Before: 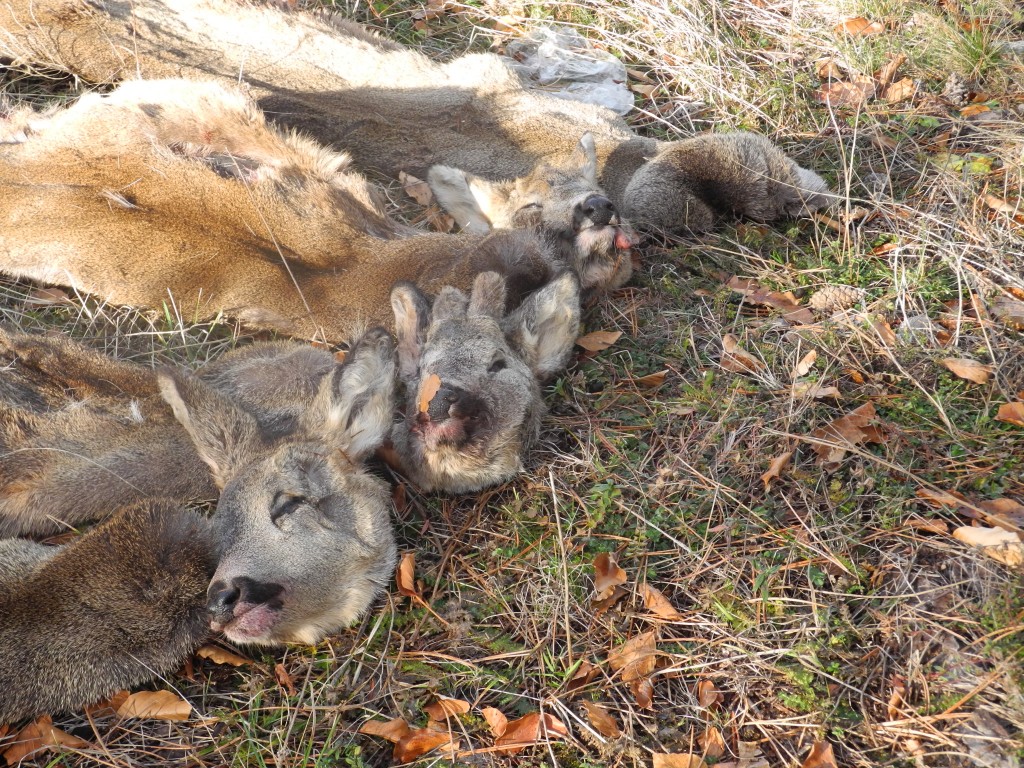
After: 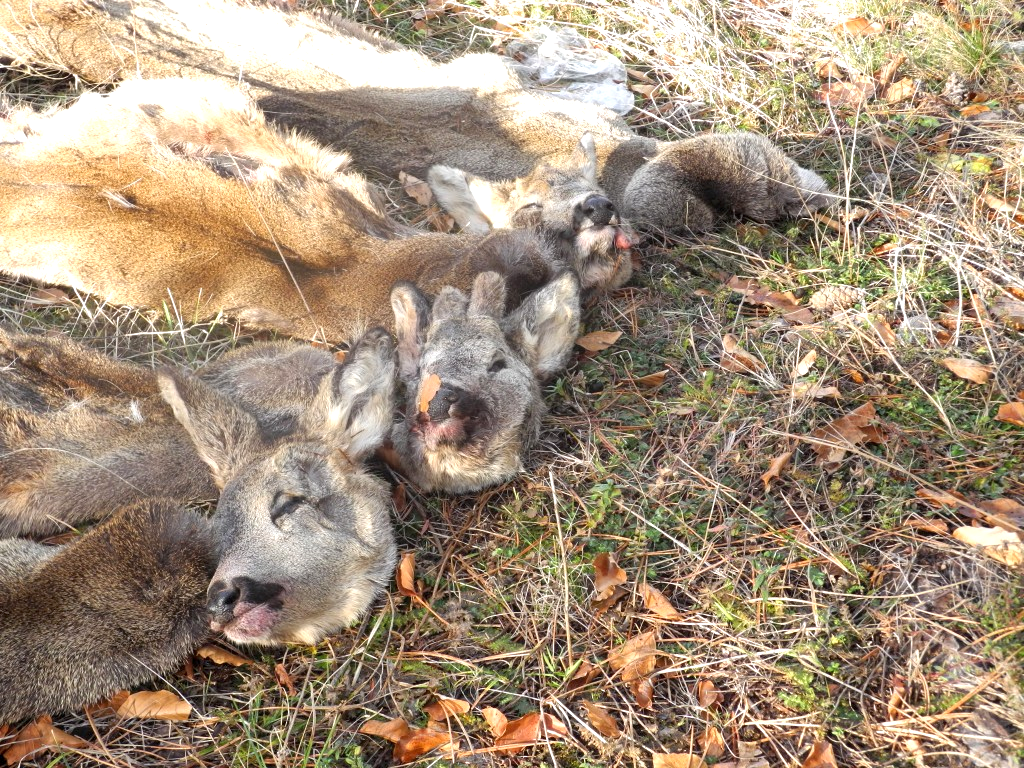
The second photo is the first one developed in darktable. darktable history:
exposure: black level correction 0.001, exposure 0.5 EV, compensate exposure bias true, compensate highlight preservation false
color zones: curves: ch0 [(0.25, 0.5) (0.463, 0.627) (0.484, 0.637) (0.75, 0.5)]
local contrast: highlights 100%, shadows 100%, detail 120%, midtone range 0.2
